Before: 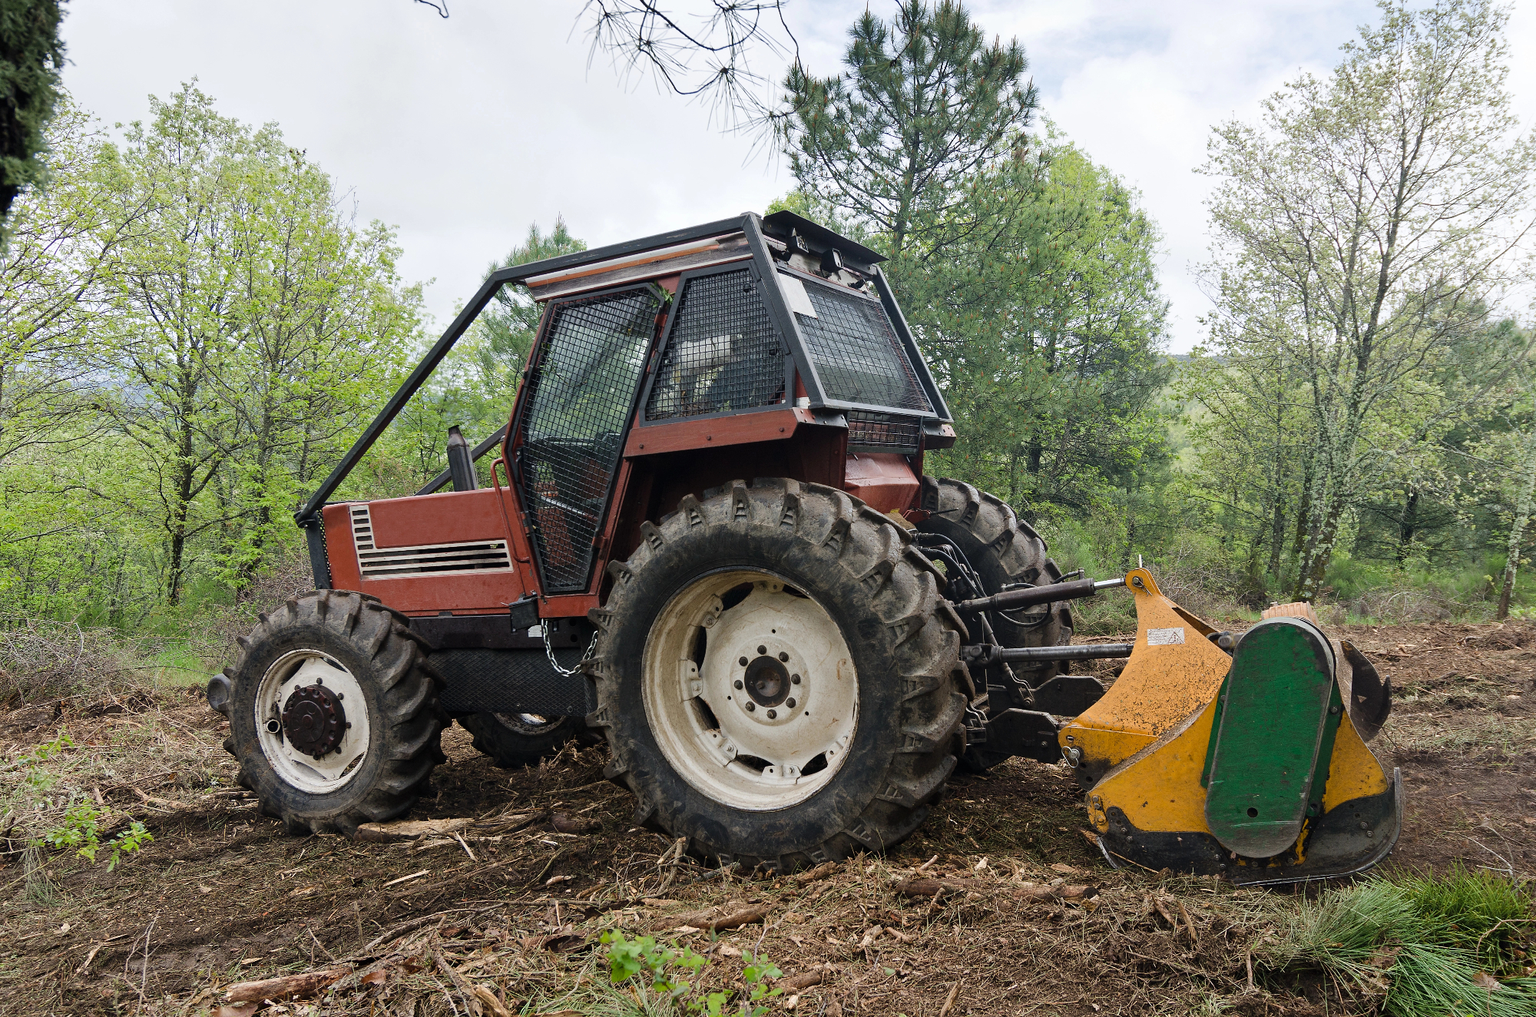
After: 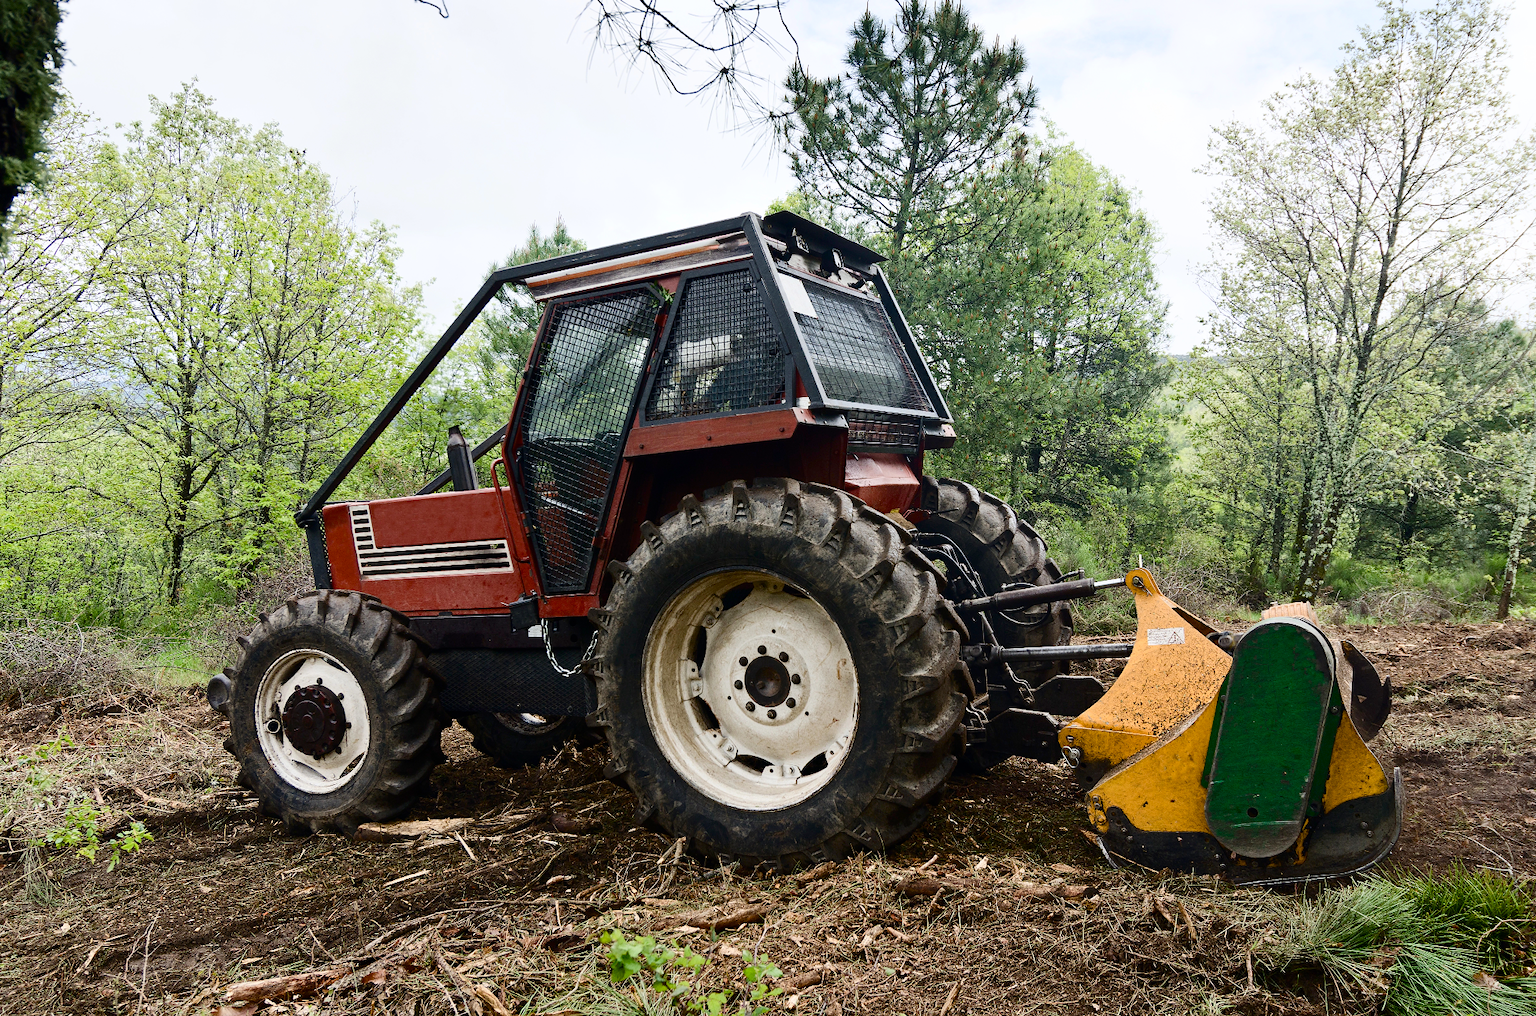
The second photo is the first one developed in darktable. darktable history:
contrast brightness saturation: contrast 0.28
color balance rgb: perceptual saturation grading › global saturation 20%, perceptual saturation grading › highlights -25%, perceptual saturation grading › shadows 25%
